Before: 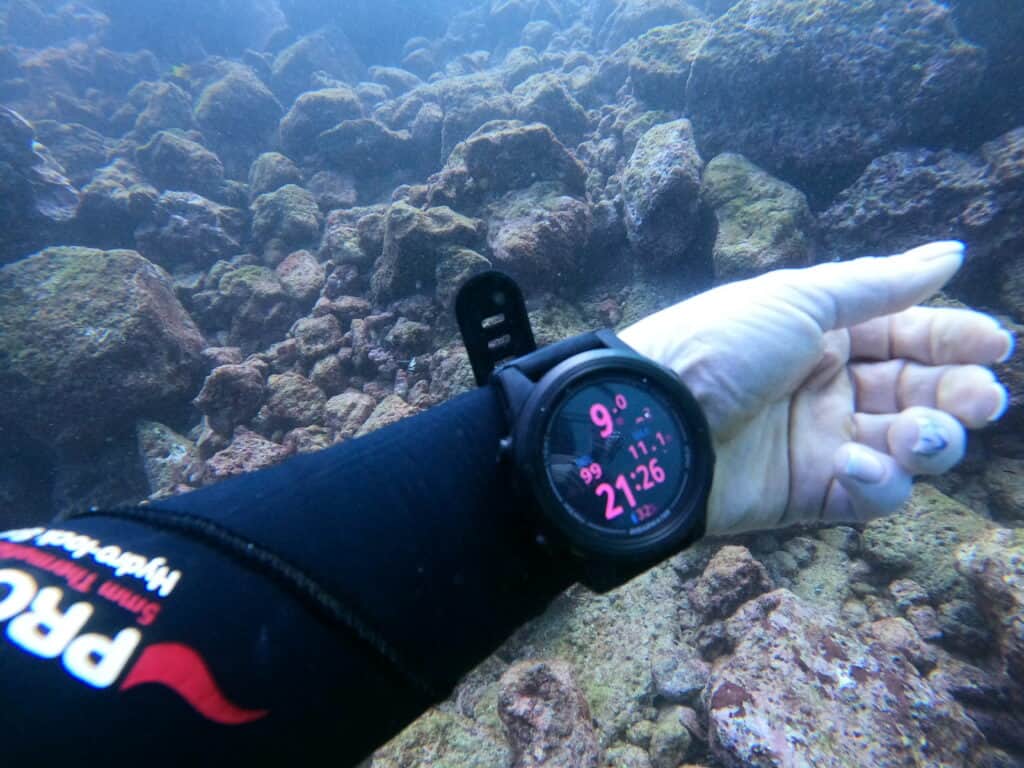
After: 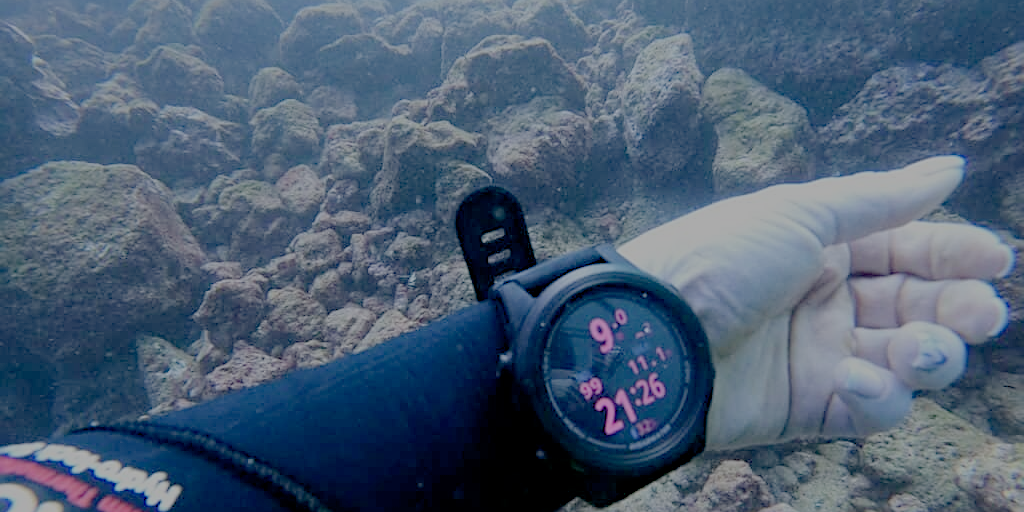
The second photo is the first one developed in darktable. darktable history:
crop: top 11.166%, bottom 22.168%
sharpen: on, module defaults
filmic rgb: white relative exposure 8 EV, threshold 3 EV, structure ↔ texture 100%, target black luminance 0%, hardness 2.44, latitude 76.53%, contrast 0.562, shadows ↔ highlights balance 0%, preserve chrominance no, color science v4 (2020), iterations of high-quality reconstruction 10, type of noise poissonian, enable highlight reconstruction true
haze removal: compatibility mode true, adaptive false
